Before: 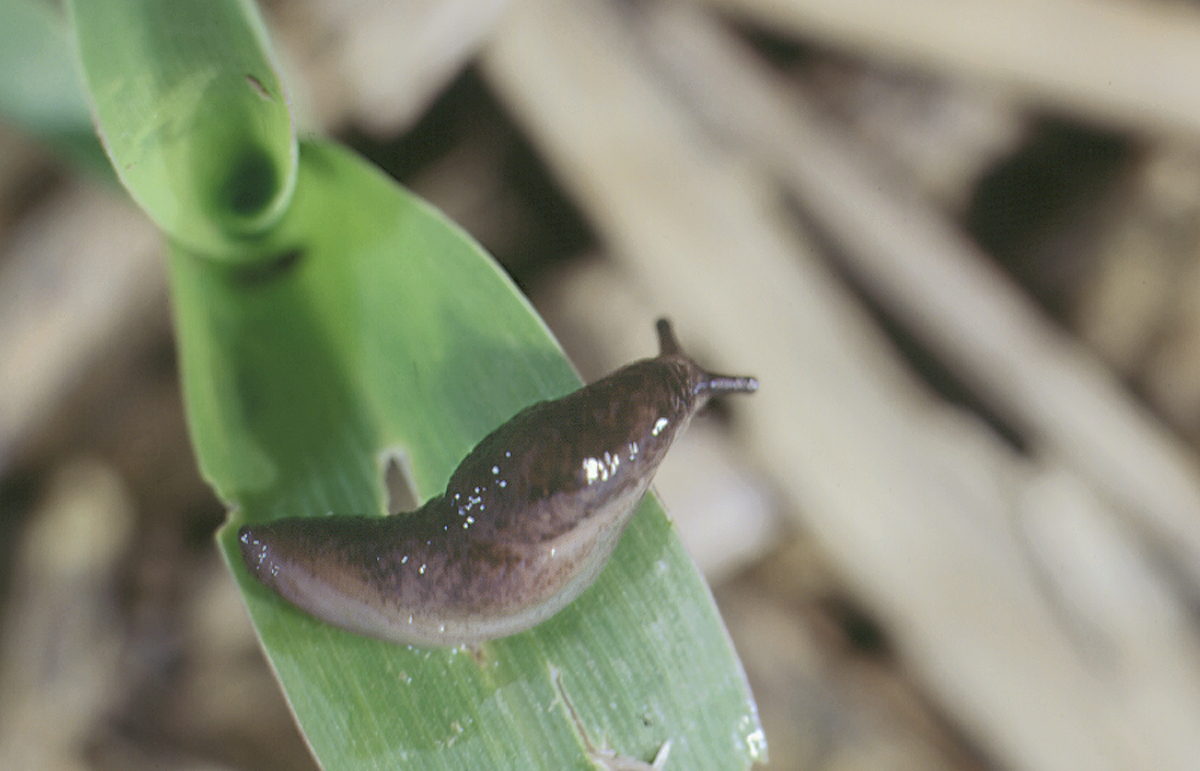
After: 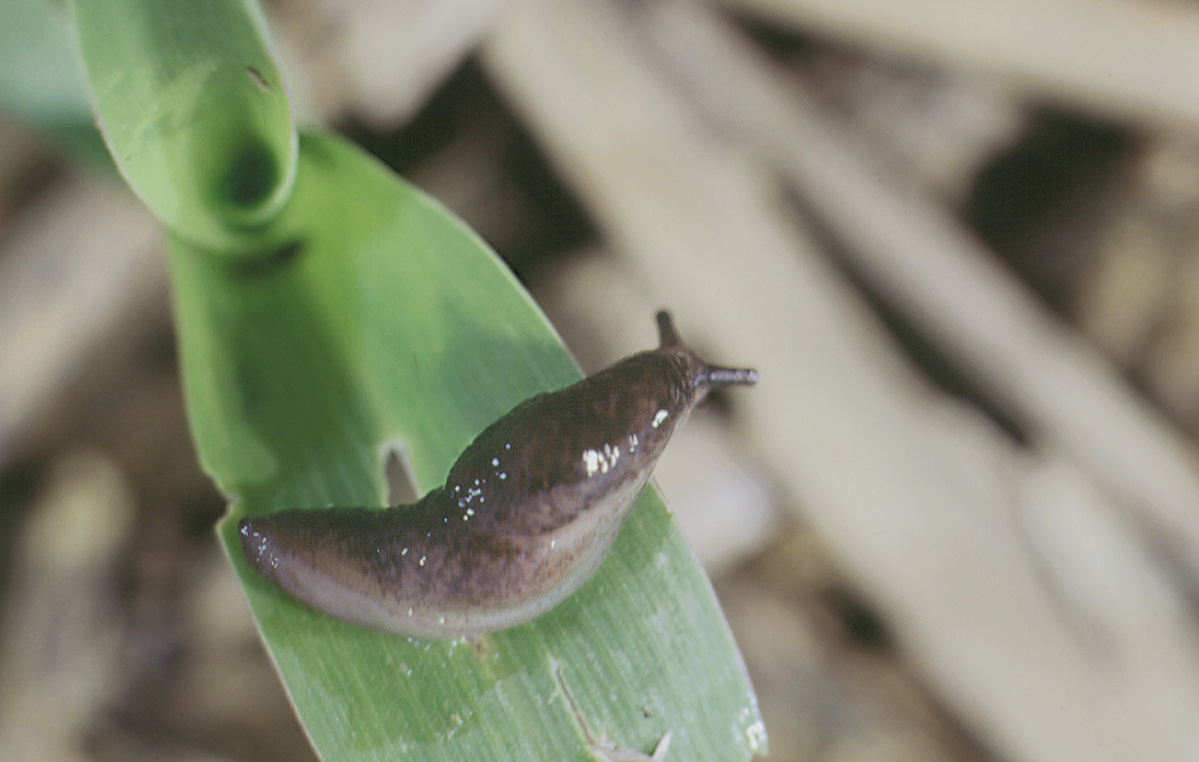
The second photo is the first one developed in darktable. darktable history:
exposure: black level correction 0, compensate exposure bias true, compensate highlight preservation false
crop: top 1.049%, right 0.001%
sigmoid: contrast 1.22, skew 0.65
